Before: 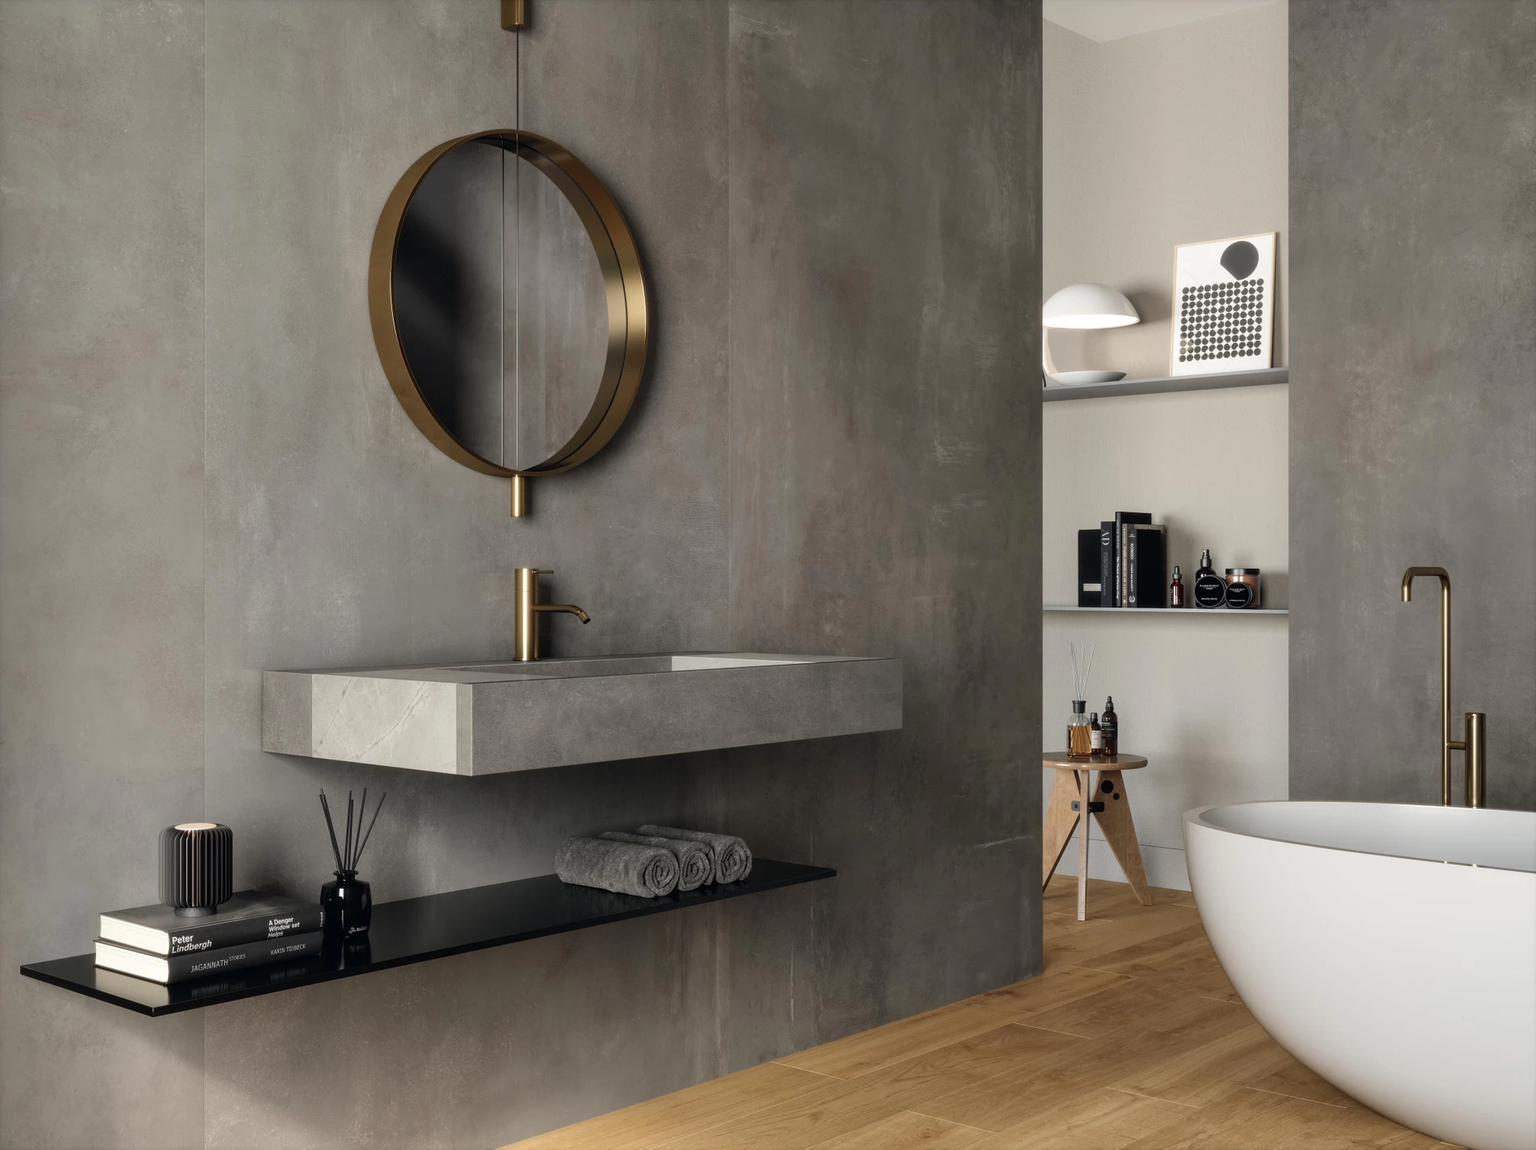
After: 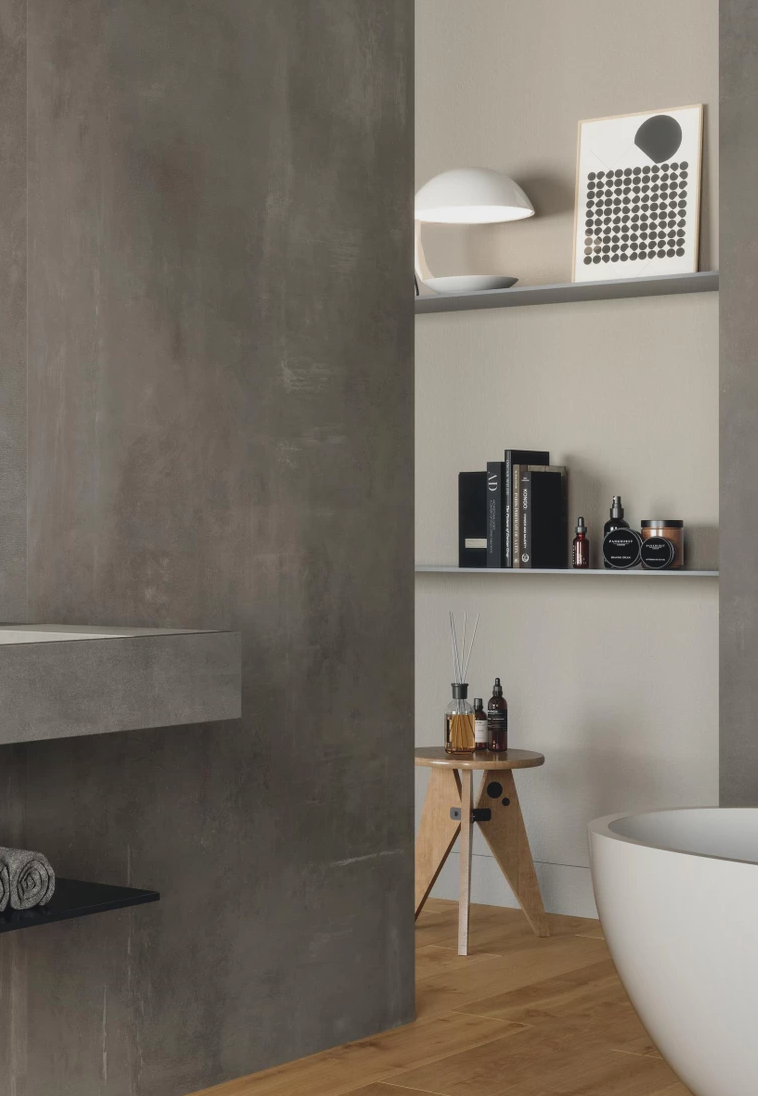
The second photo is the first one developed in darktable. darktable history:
shadows and highlights: soften with gaussian
crop: left 46.093%, top 12.934%, right 13.985%, bottom 9.939%
local contrast: highlights 68%, shadows 67%, detail 82%, midtone range 0.329
